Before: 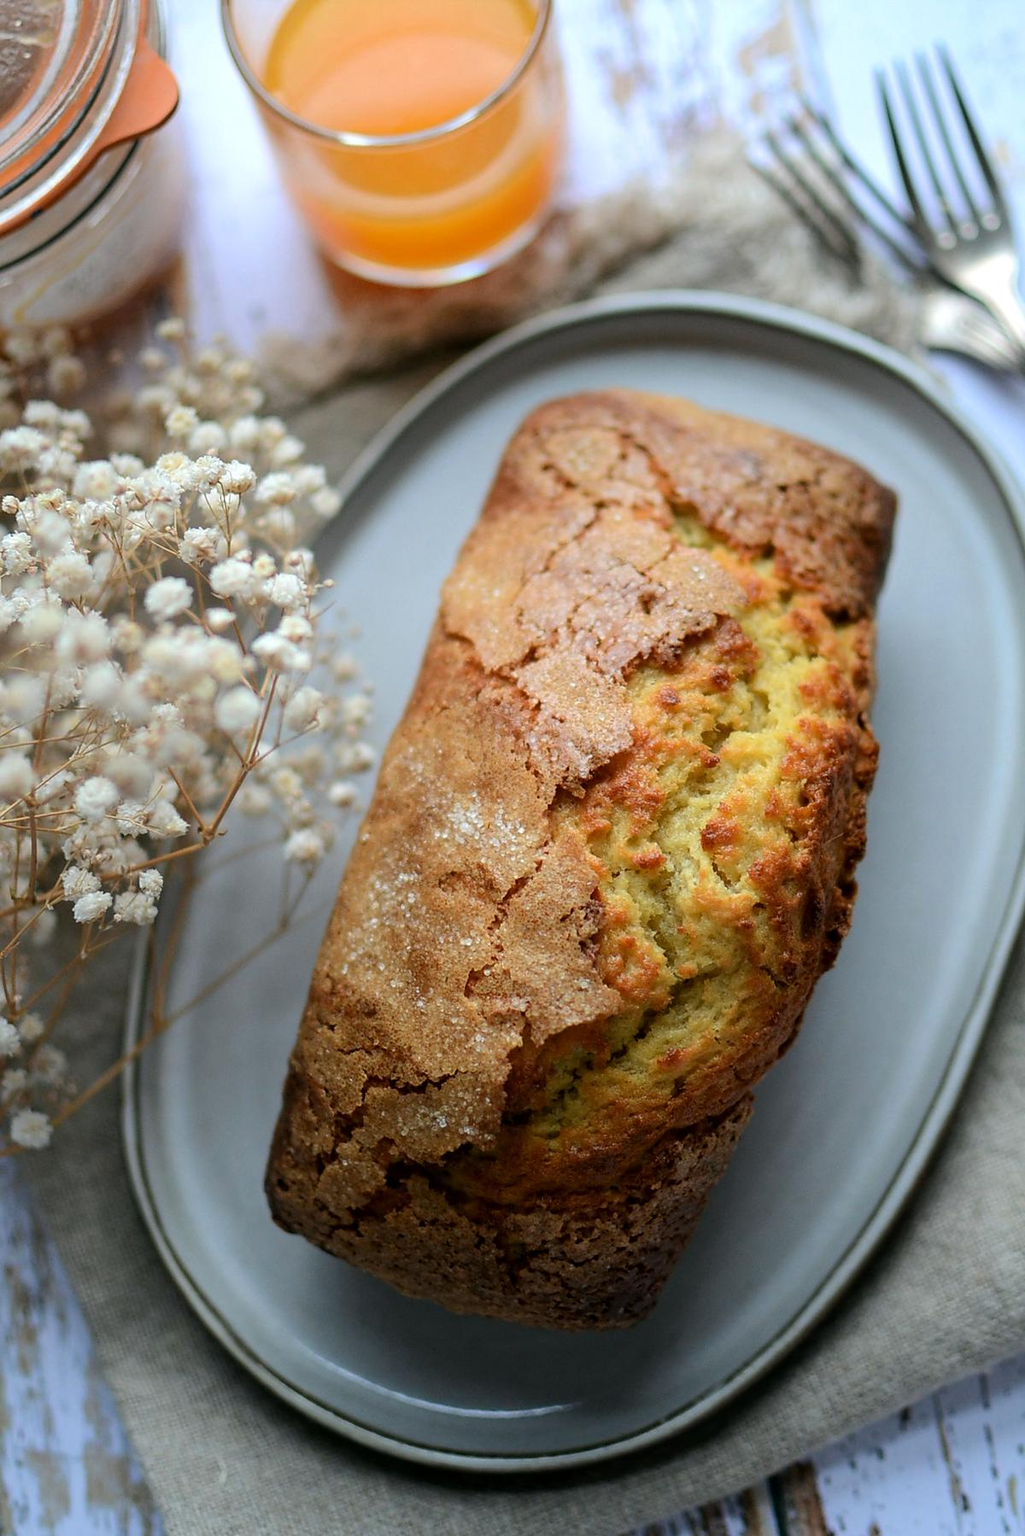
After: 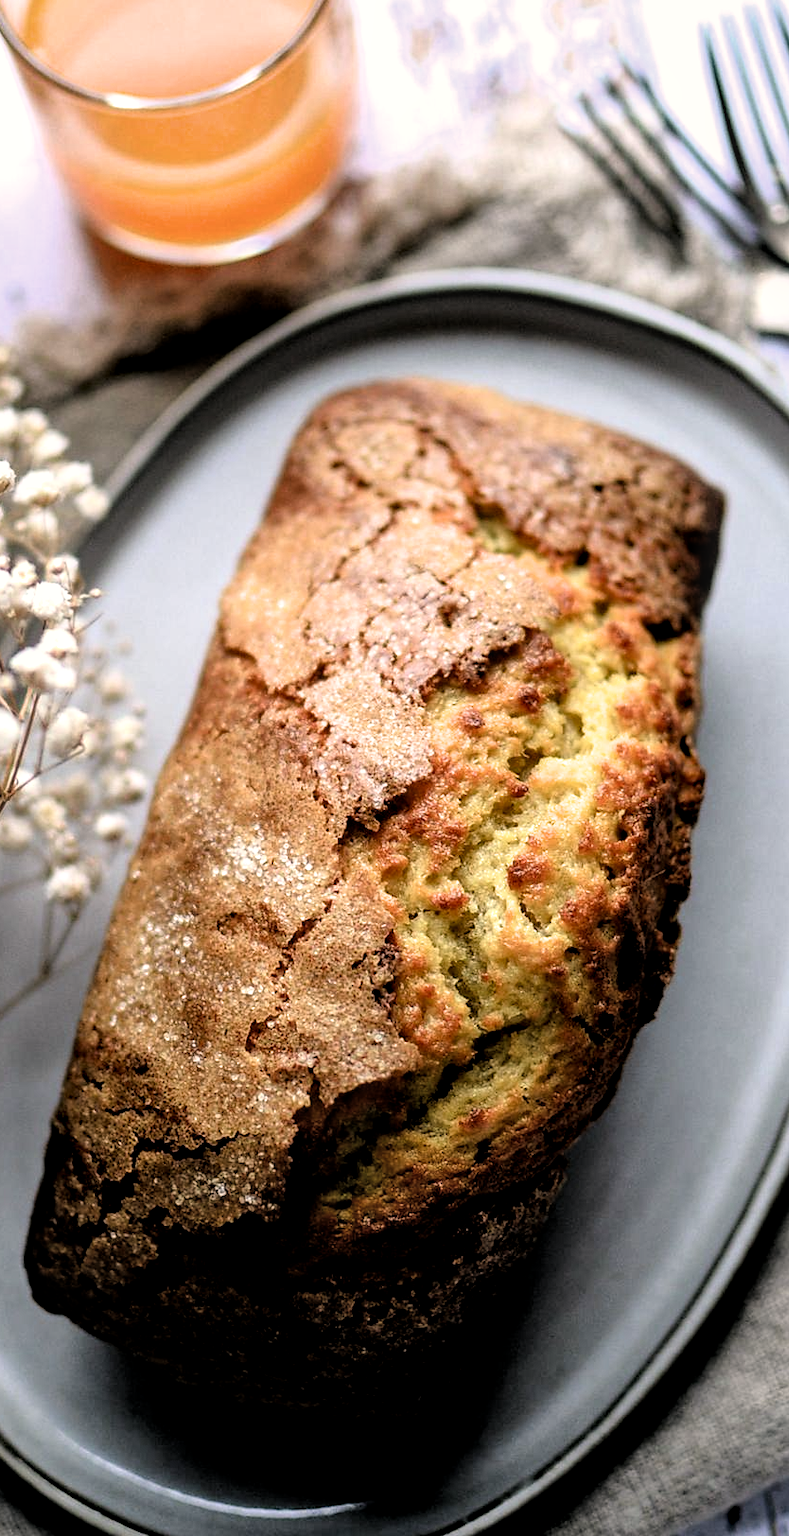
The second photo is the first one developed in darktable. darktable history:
filmic rgb: black relative exposure -3.61 EV, white relative exposure 2.16 EV, hardness 3.64, color science v6 (2022), iterations of high-quality reconstruction 0
local contrast: on, module defaults
crop and rotate: left 23.71%, top 3.131%, right 6.648%, bottom 6.59%
color correction: highlights a* 5.78, highlights b* 4.9
shadows and highlights: shadows 36.97, highlights -26.95, soften with gaussian
